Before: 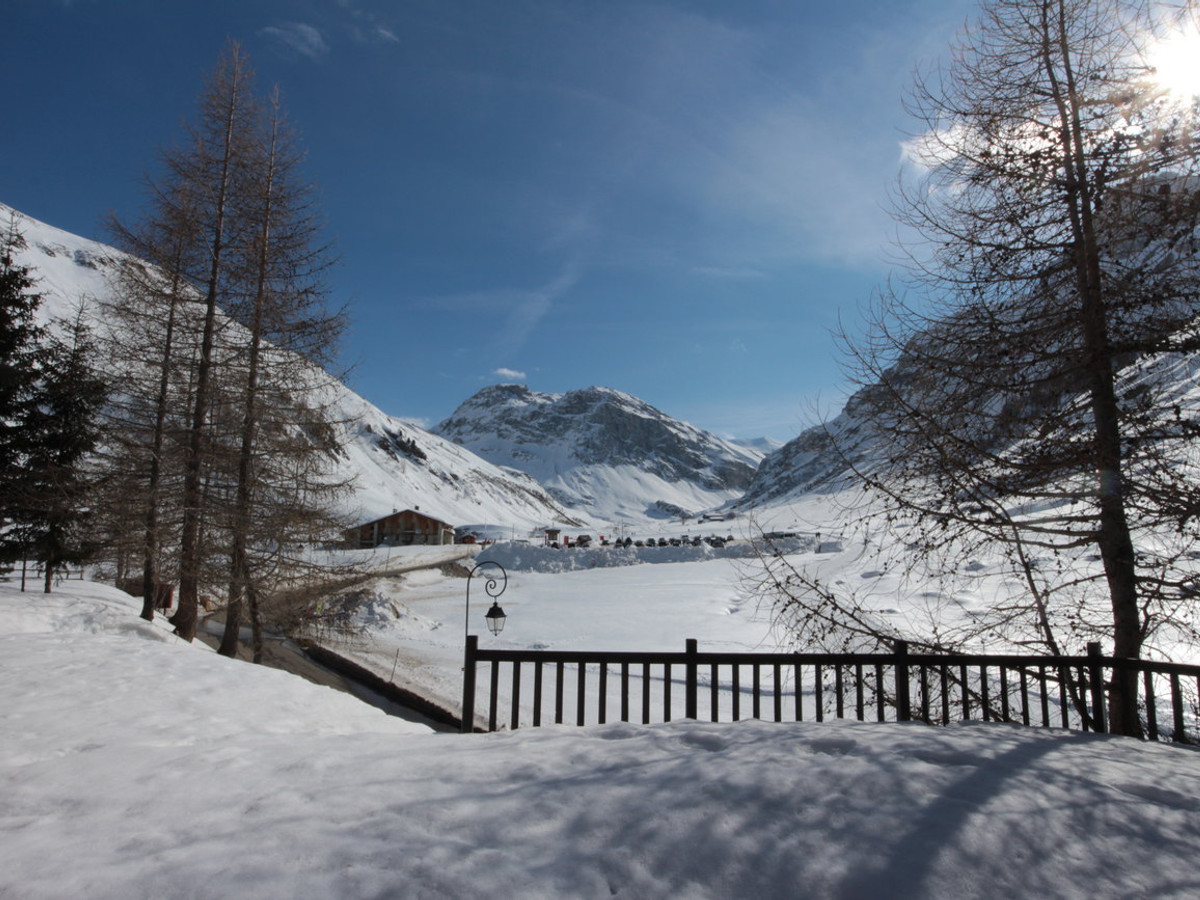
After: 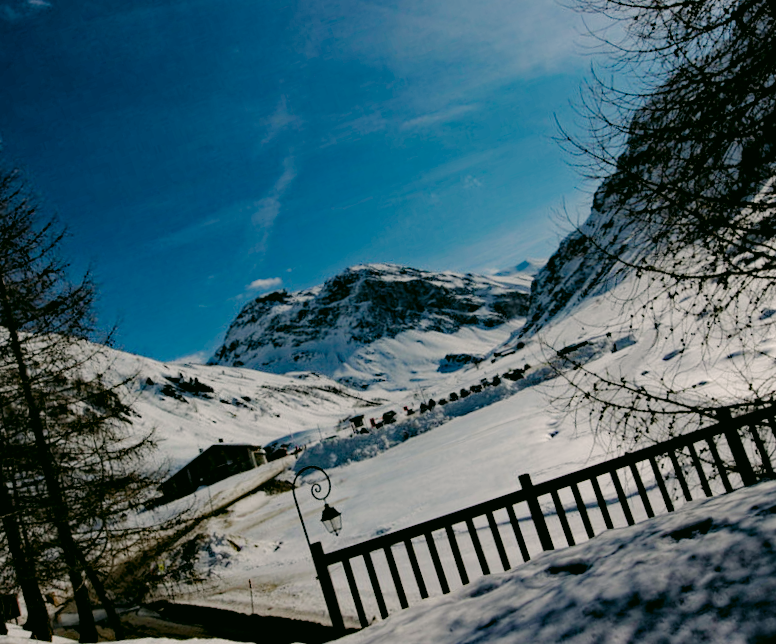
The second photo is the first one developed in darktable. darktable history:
filmic rgb: black relative exposure -3.81 EV, white relative exposure 3.49 EV, hardness 2.6, contrast 1.103, add noise in highlights 0.002, preserve chrominance no, color science v3 (2019), use custom middle-gray values true, contrast in highlights soft
color correction: highlights a* 4.26, highlights b* 4.93, shadows a* -7.34, shadows b* 4.59
shadows and highlights: shadows 20.8, highlights -82.52, soften with gaussian
haze removal: strength 0.526, distance 0.92, compatibility mode true, adaptive false
crop and rotate: angle 19.09°, left 6.929%, right 3.662%, bottom 1.117%
